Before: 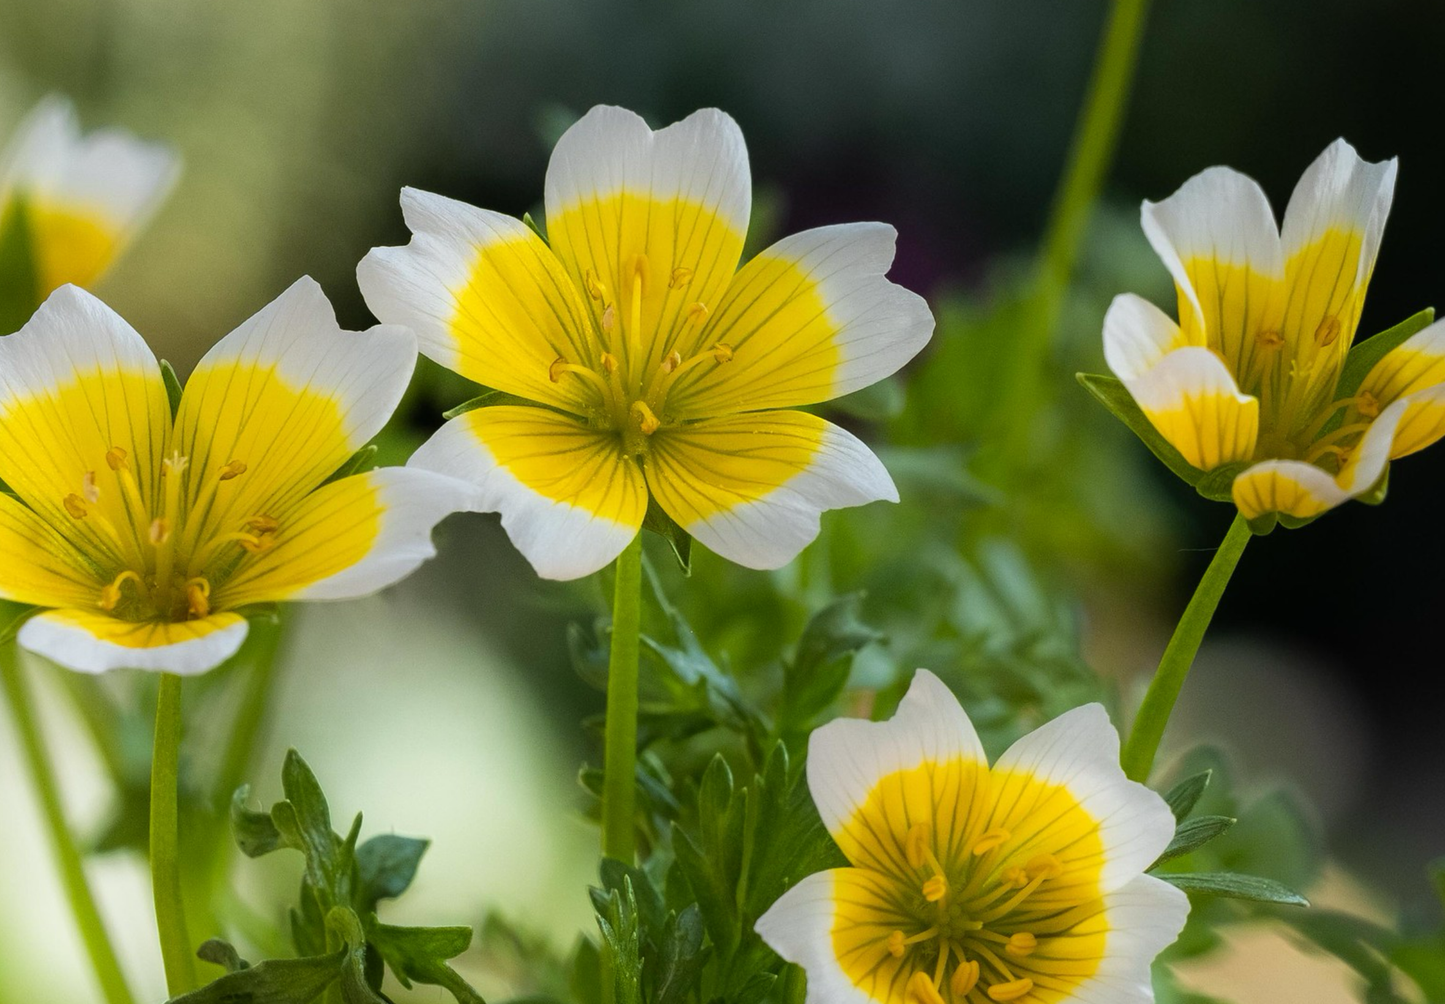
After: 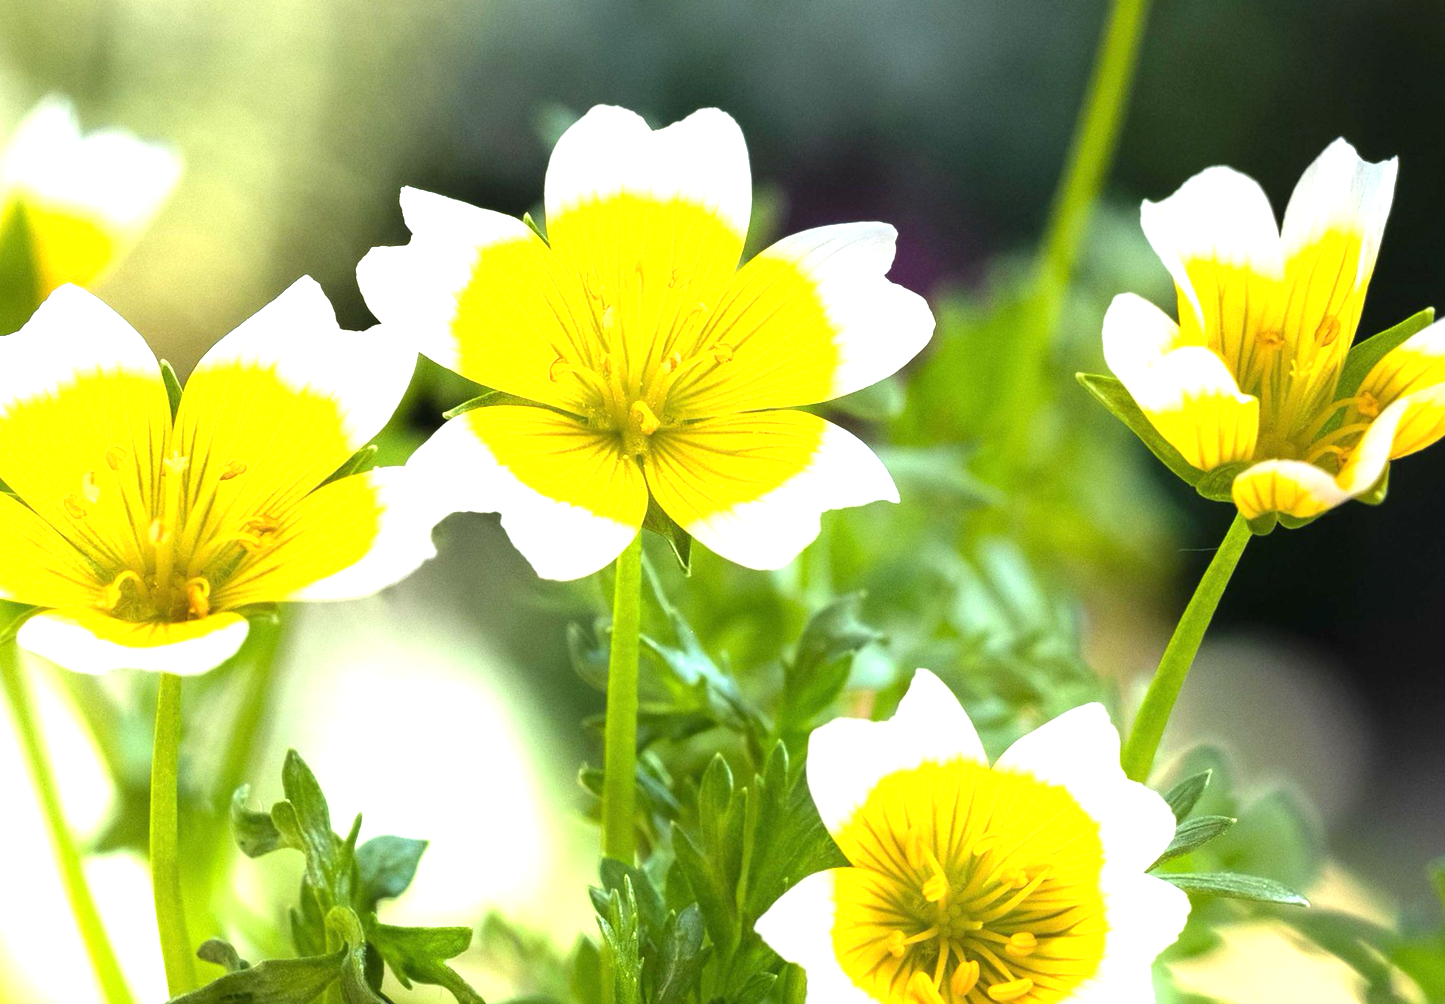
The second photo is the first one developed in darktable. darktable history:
exposure: black level correction 0, exposure 1.63 EV, compensate exposure bias true, compensate highlight preservation false
